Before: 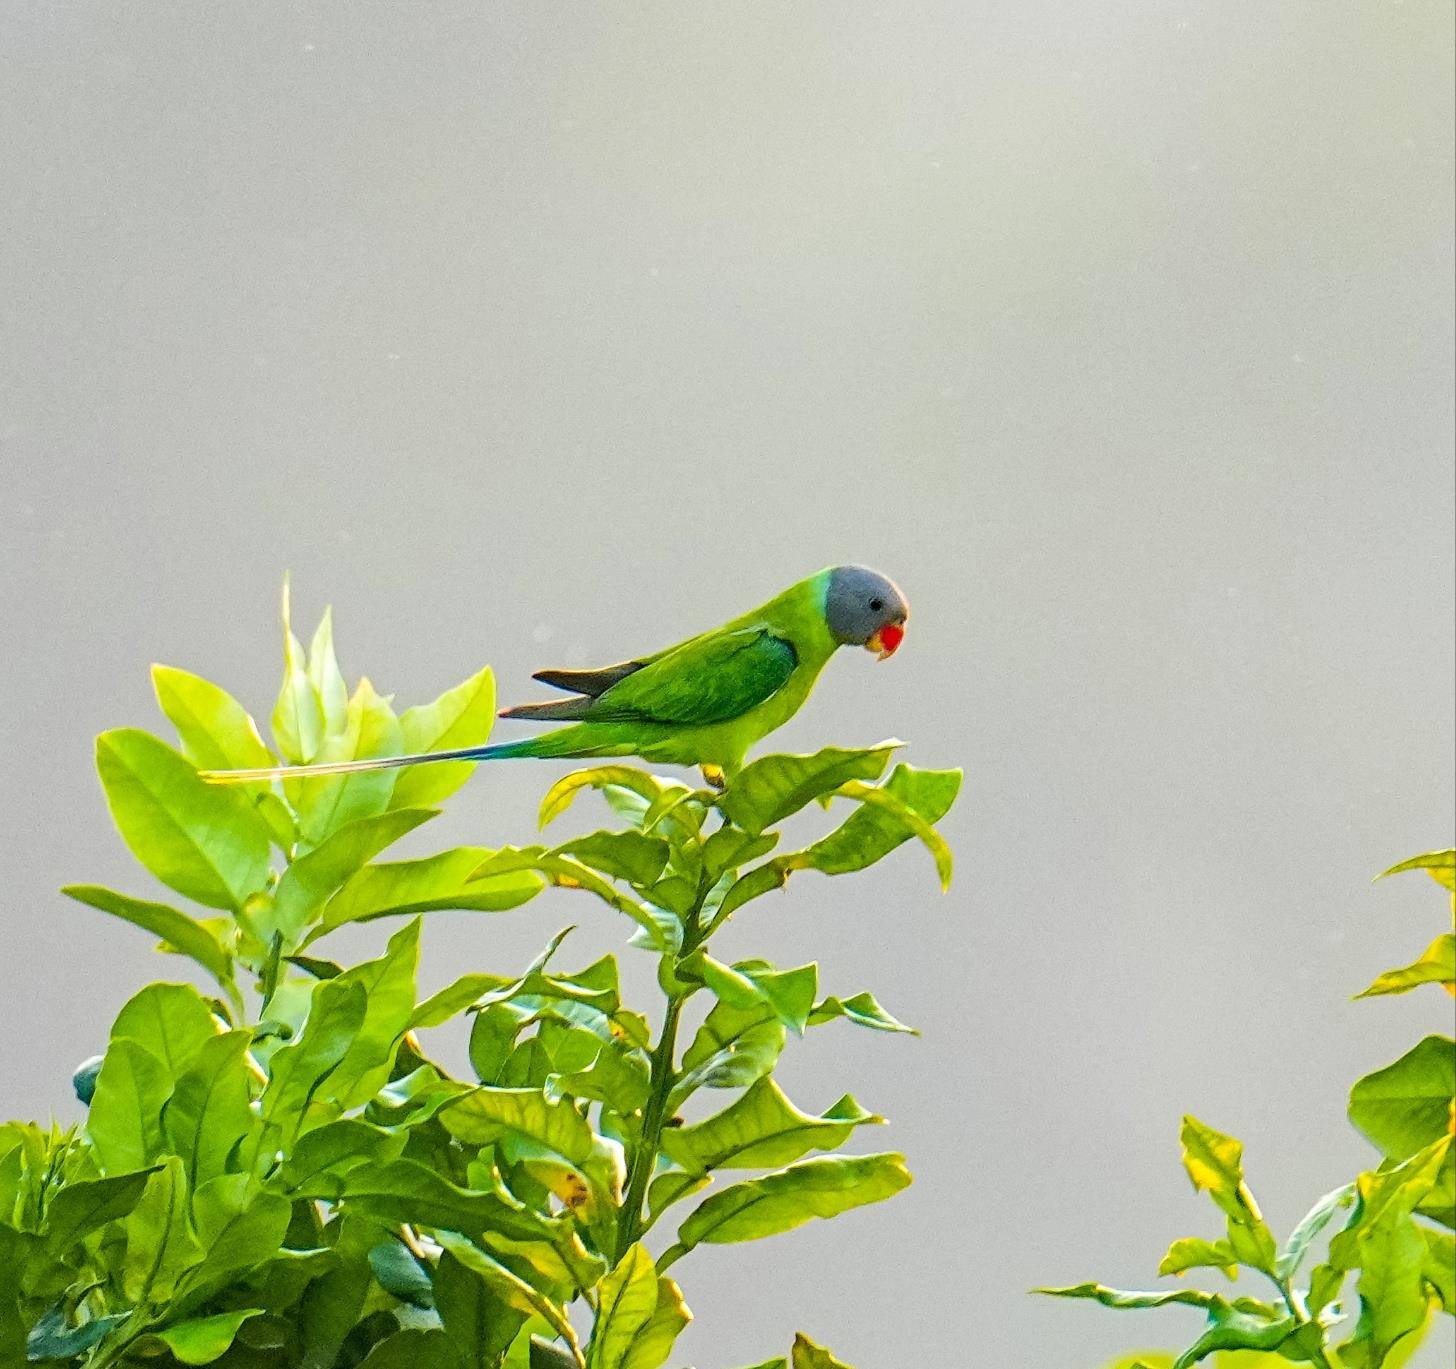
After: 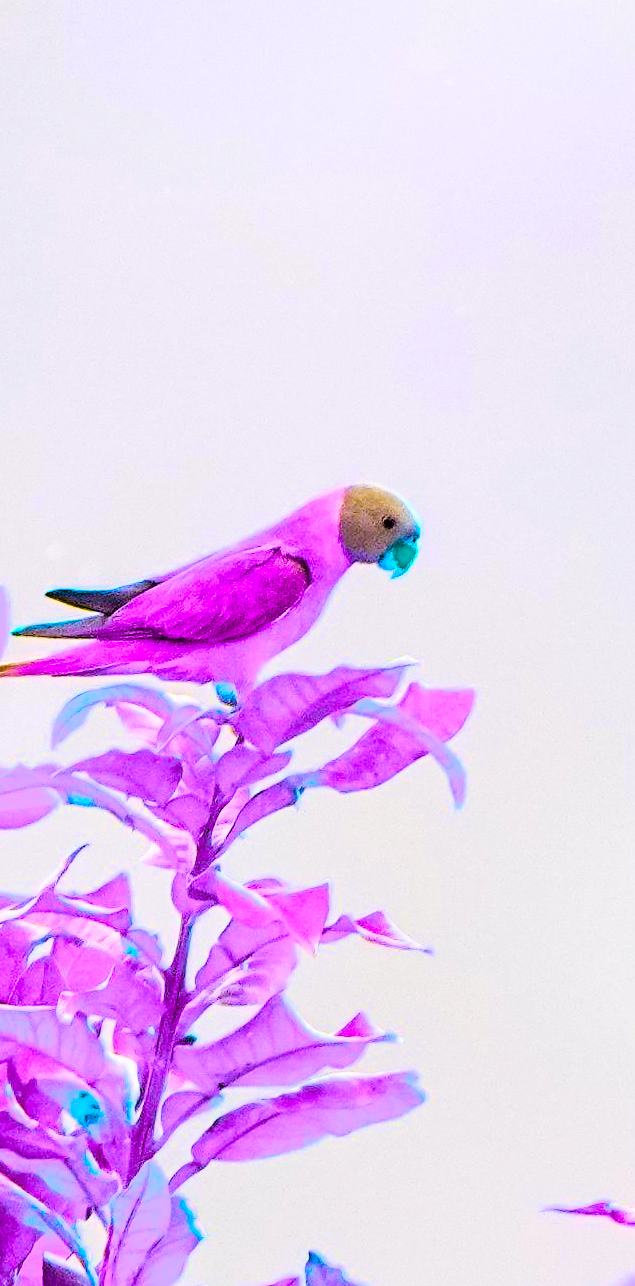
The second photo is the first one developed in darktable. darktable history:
base curve: curves: ch0 [(0, 0) (0.008, 0.007) (0.022, 0.029) (0.048, 0.089) (0.092, 0.197) (0.191, 0.399) (0.275, 0.534) (0.357, 0.65) (0.477, 0.78) (0.542, 0.833) (0.799, 0.973) (1, 1)], preserve colors average RGB
crop: left 33.504%, top 6.031%, right 22.824%
color balance rgb: power › chroma 0.284%, power › hue 24.65°, perceptual saturation grading › global saturation 20%, perceptual saturation grading › highlights -25.13%, perceptual saturation grading › shadows 49.664%, hue shift 179.17°, global vibrance 49.509%, contrast 0.5%
